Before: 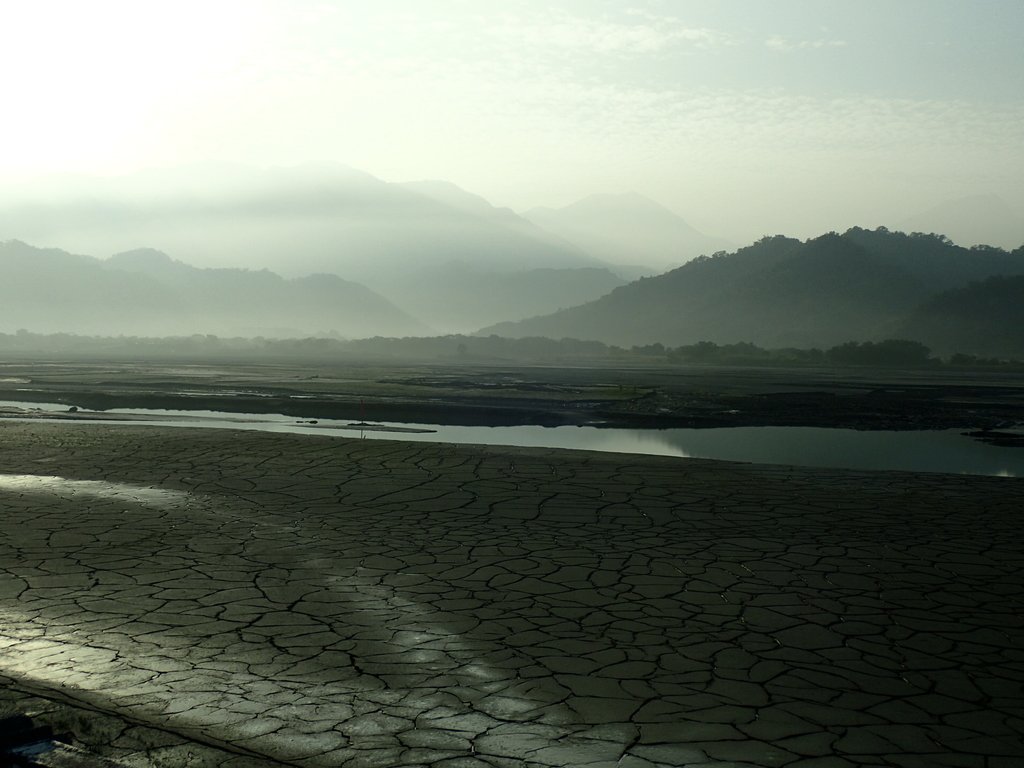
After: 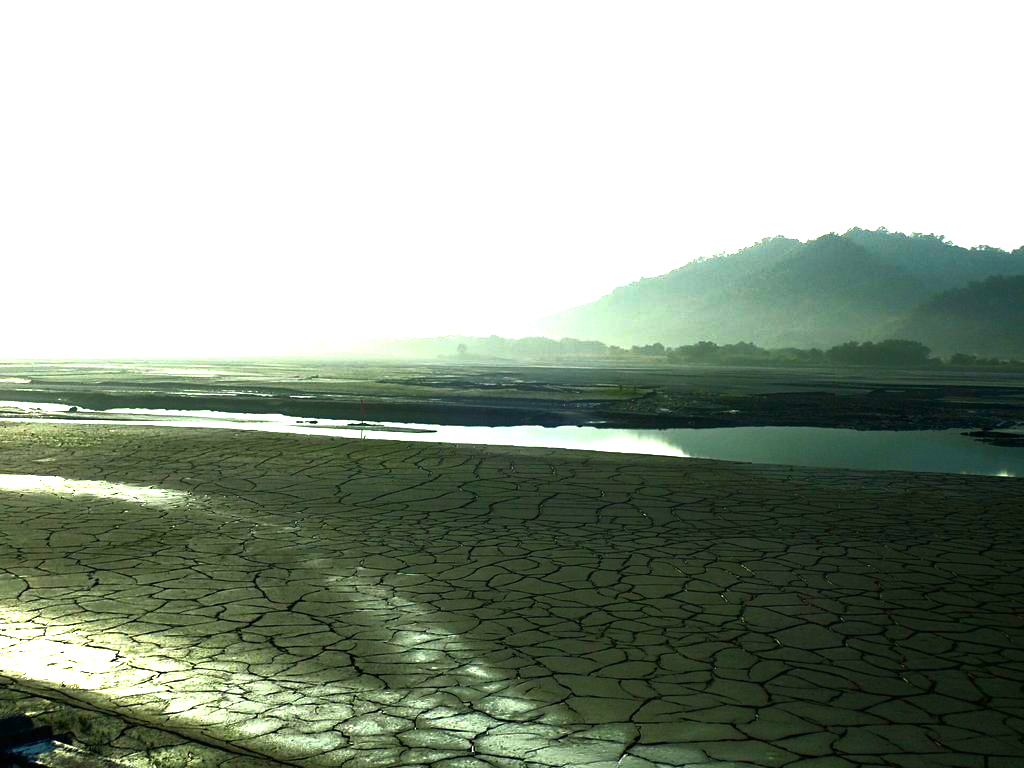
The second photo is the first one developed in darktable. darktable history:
rgb levels: preserve colors max RGB
color balance rgb: perceptual saturation grading › global saturation 25%, perceptual brilliance grading › global brilliance 35%, perceptual brilliance grading › highlights 50%, perceptual brilliance grading › mid-tones 60%, perceptual brilliance grading › shadows 35%, global vibrance 20%
